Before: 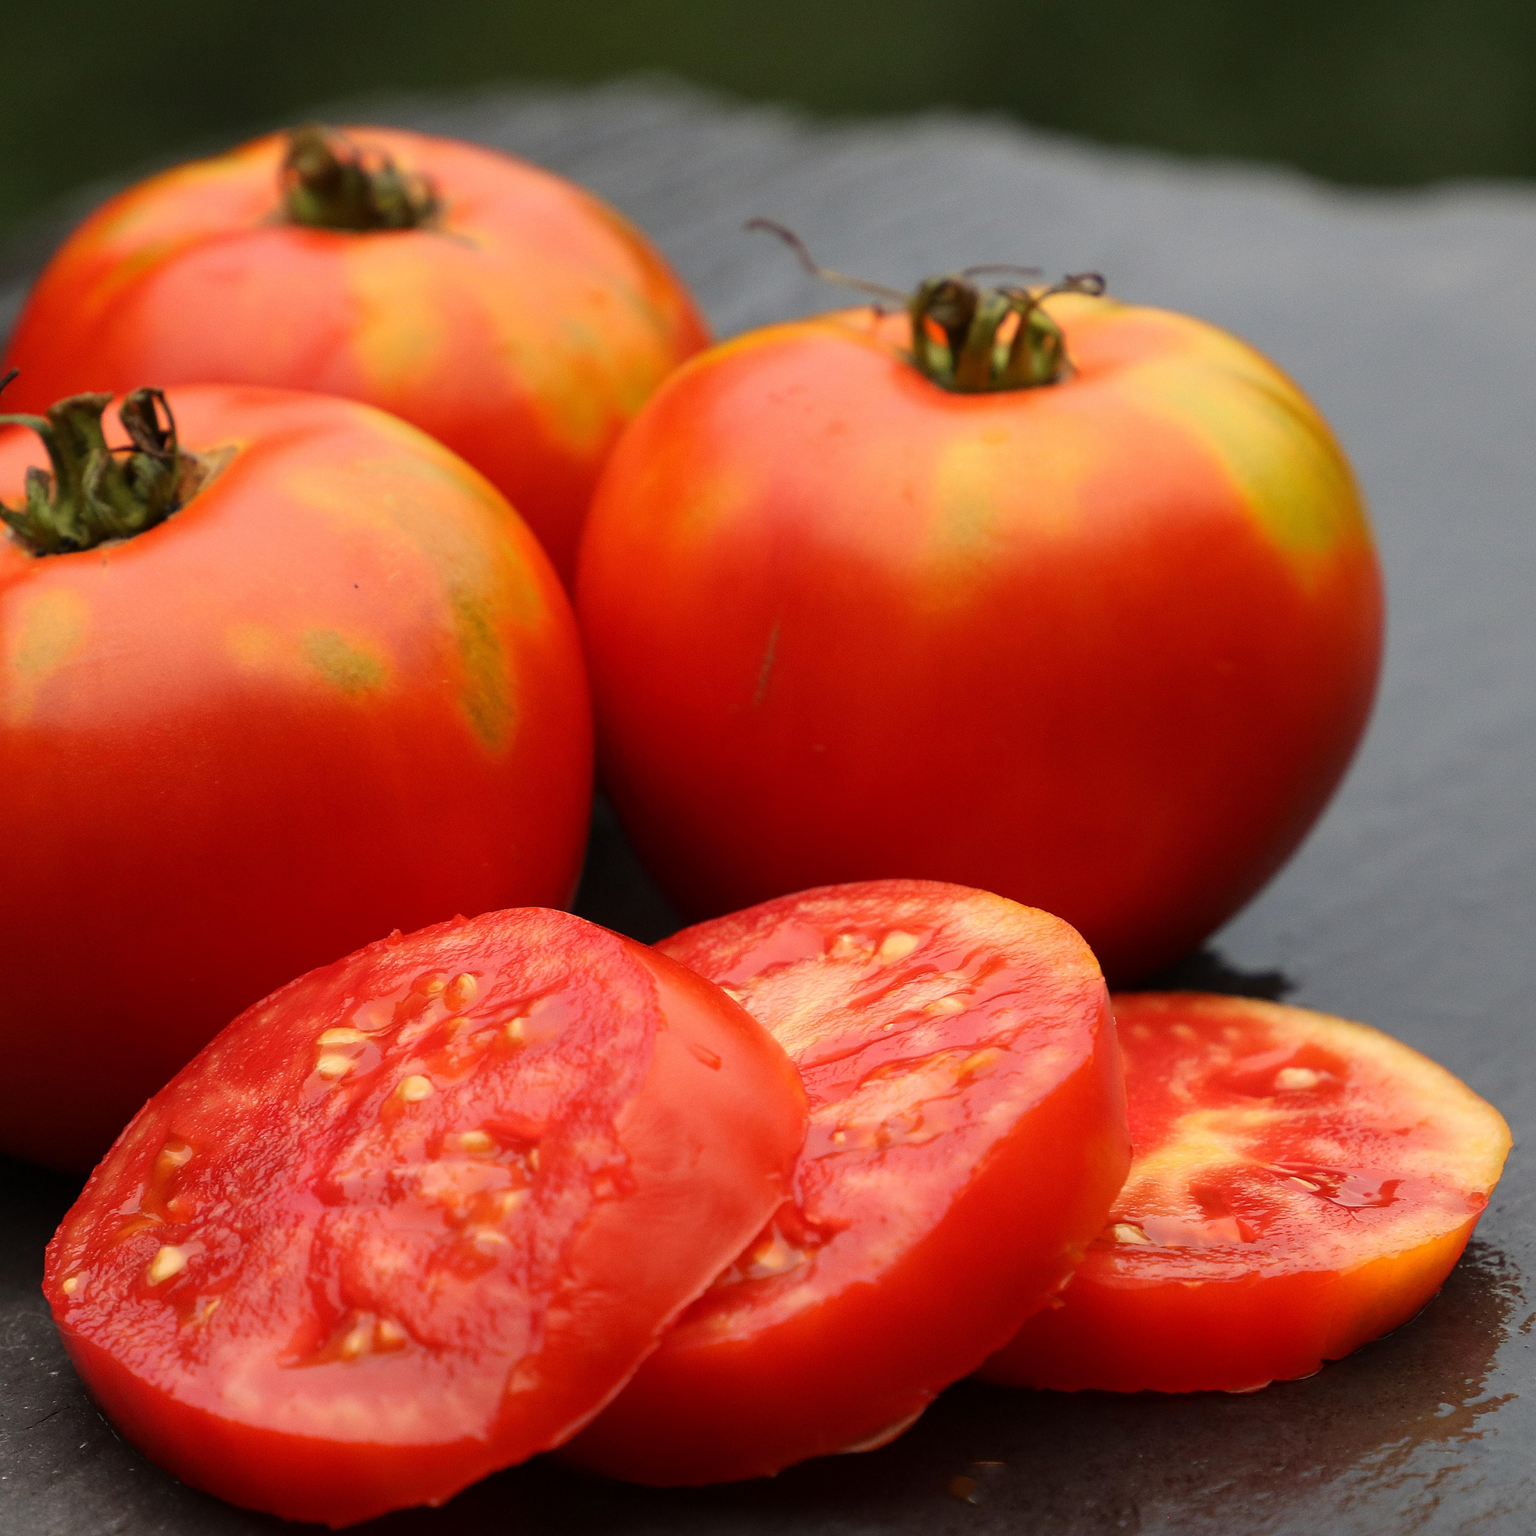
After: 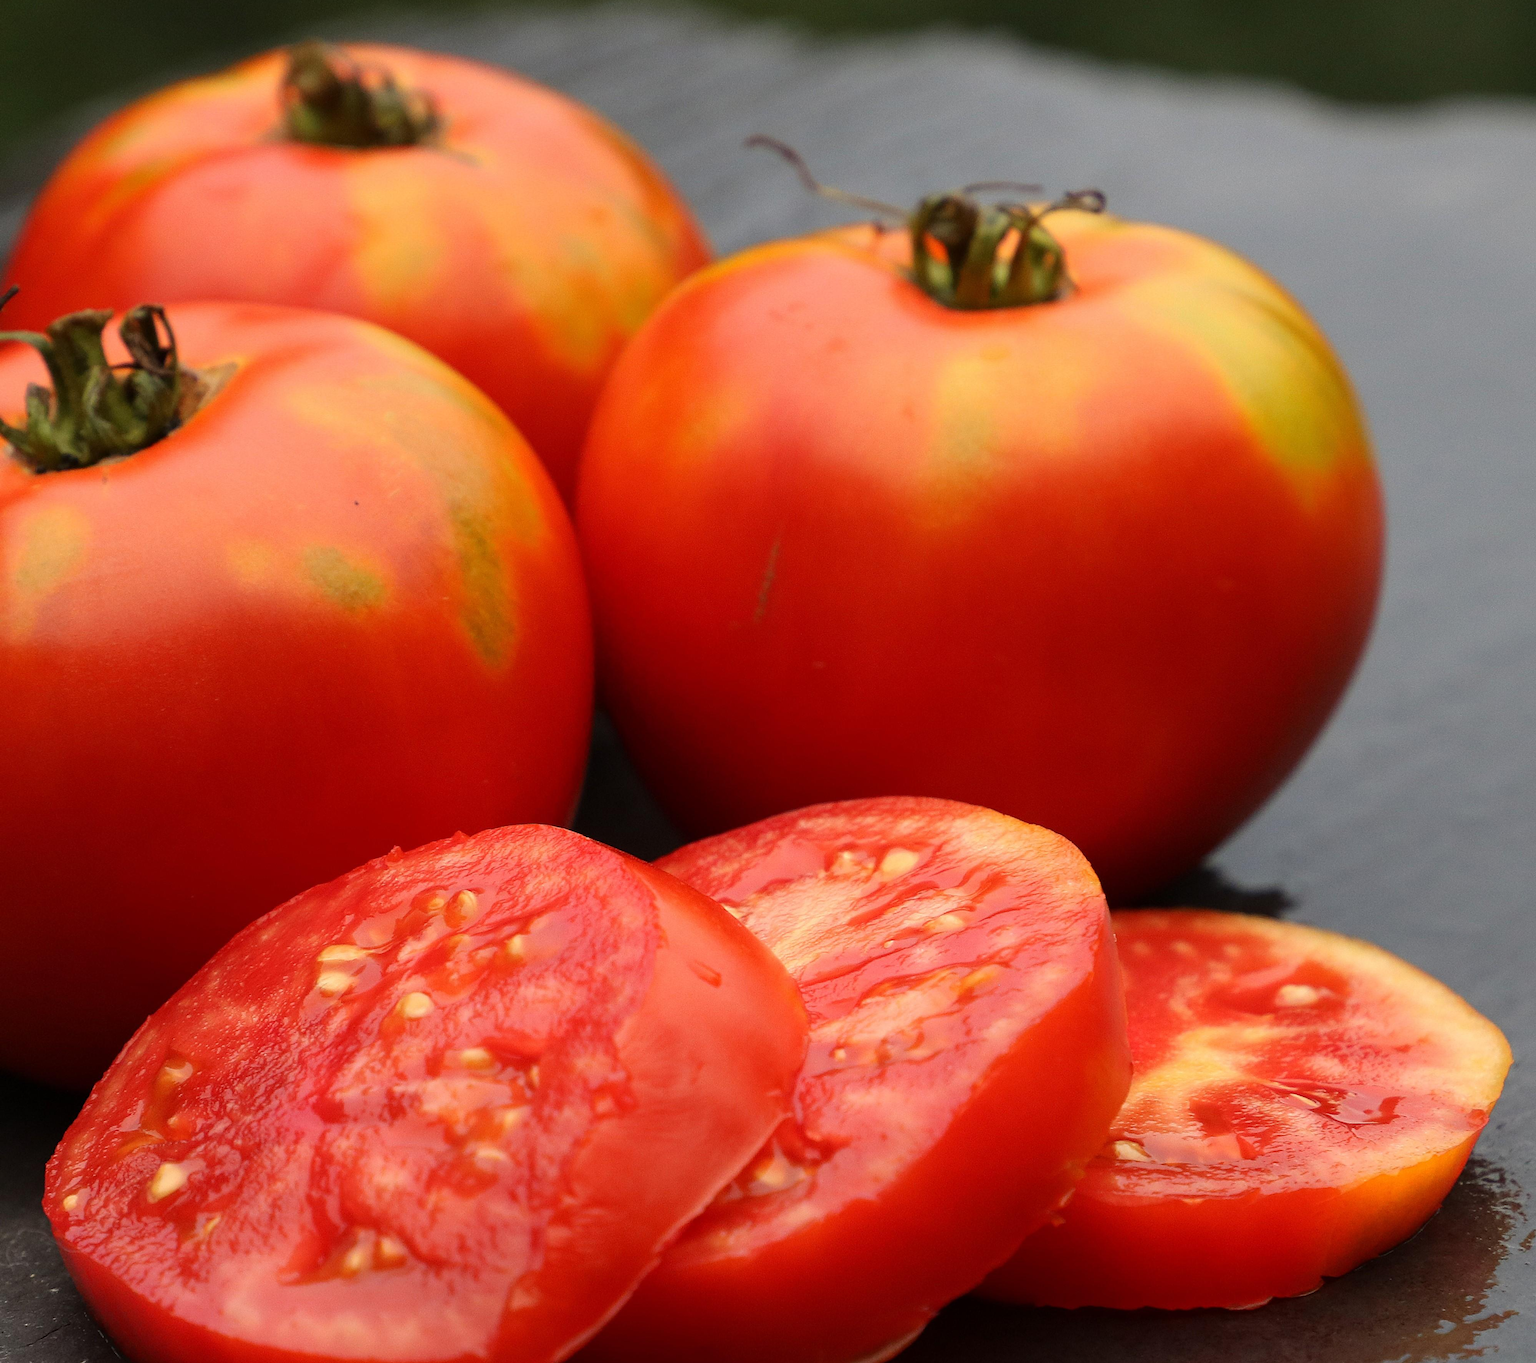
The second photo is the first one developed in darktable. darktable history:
crop and rotate: top 5.438%, bottom 5.759%
